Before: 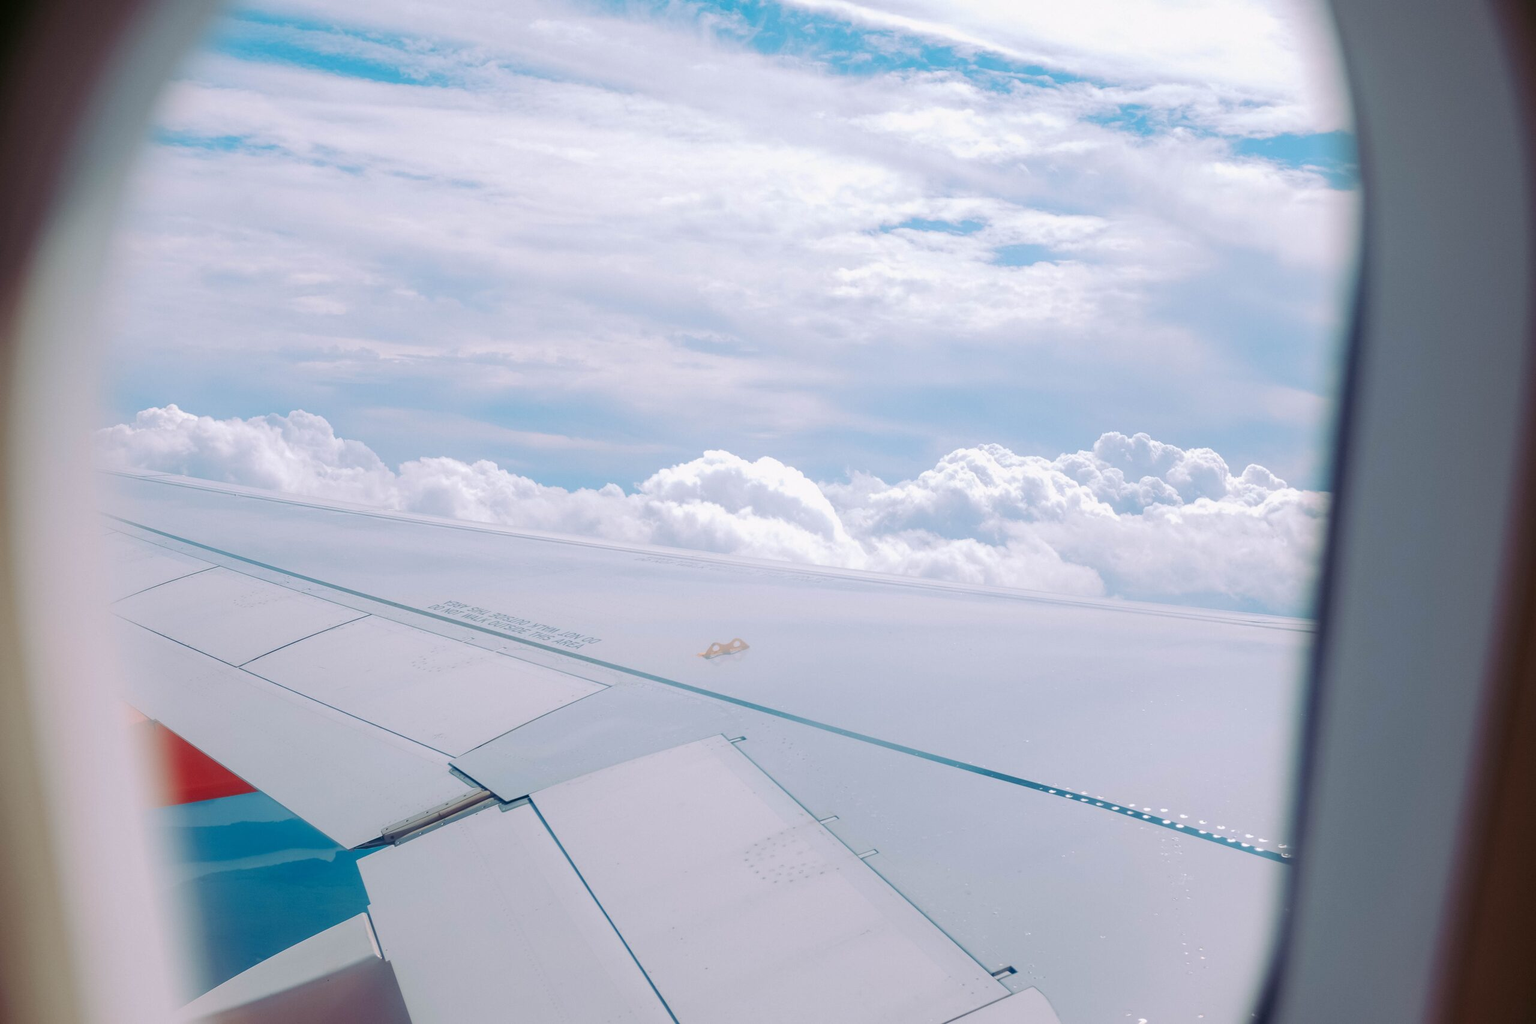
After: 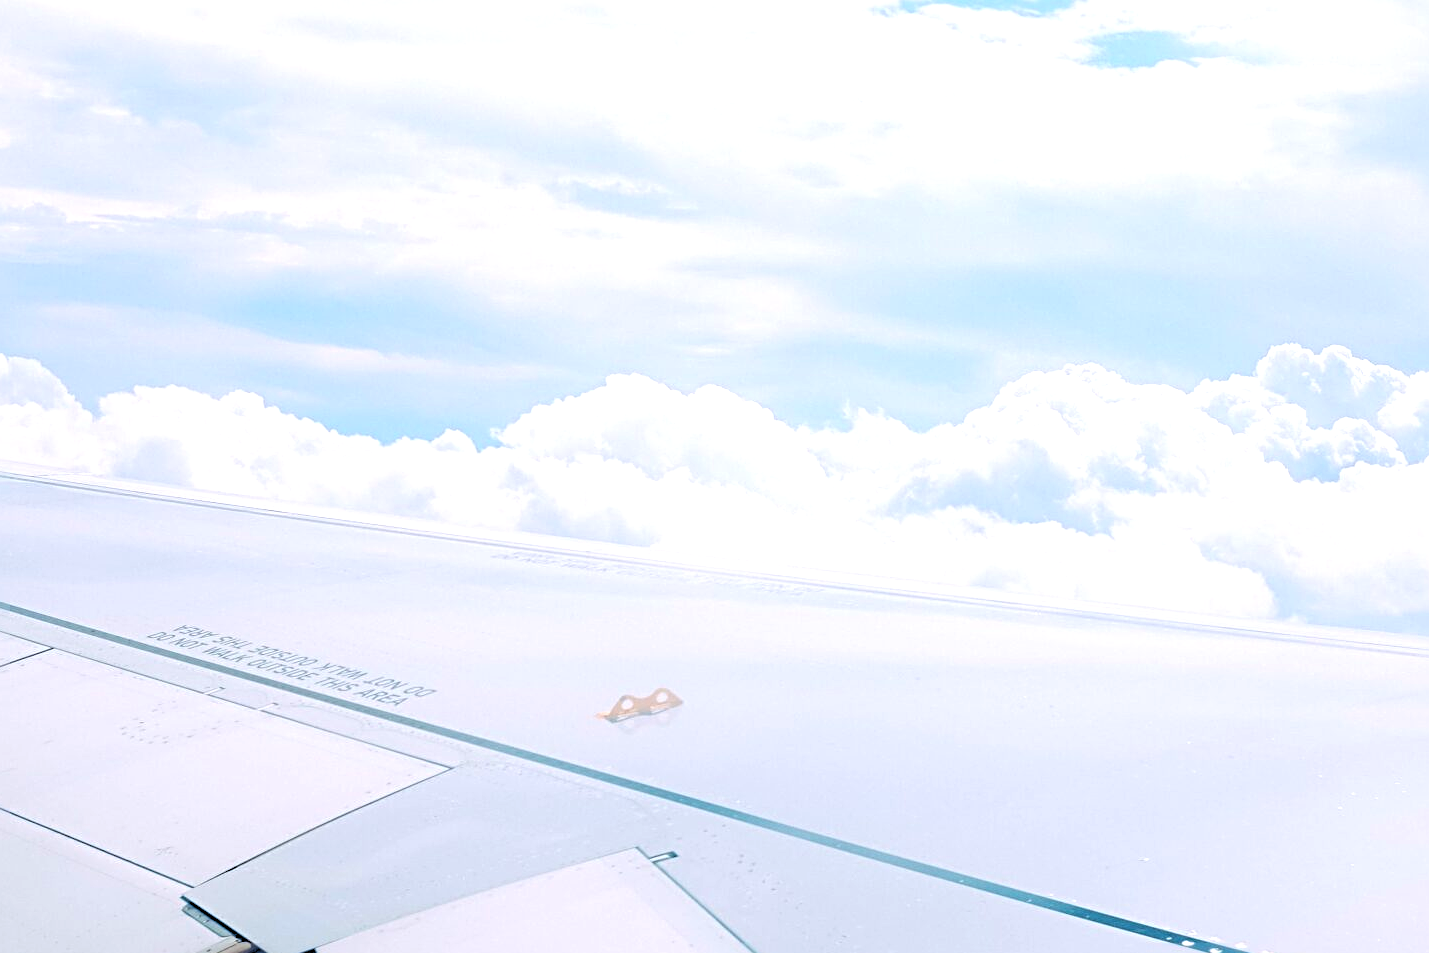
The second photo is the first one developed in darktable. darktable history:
rgb levels: levels [[0.029, 0.461, 0.922], [0, 0.5, 1], [0, 0.5, 1]]
sharpen: radius 4
exposure: black level correction -0.002, exposure 0.54 EV, compensate highlight preservation false
crop and rotate: left 22.13%, top 22.054%, right 22.026%, bottom 22.102%
